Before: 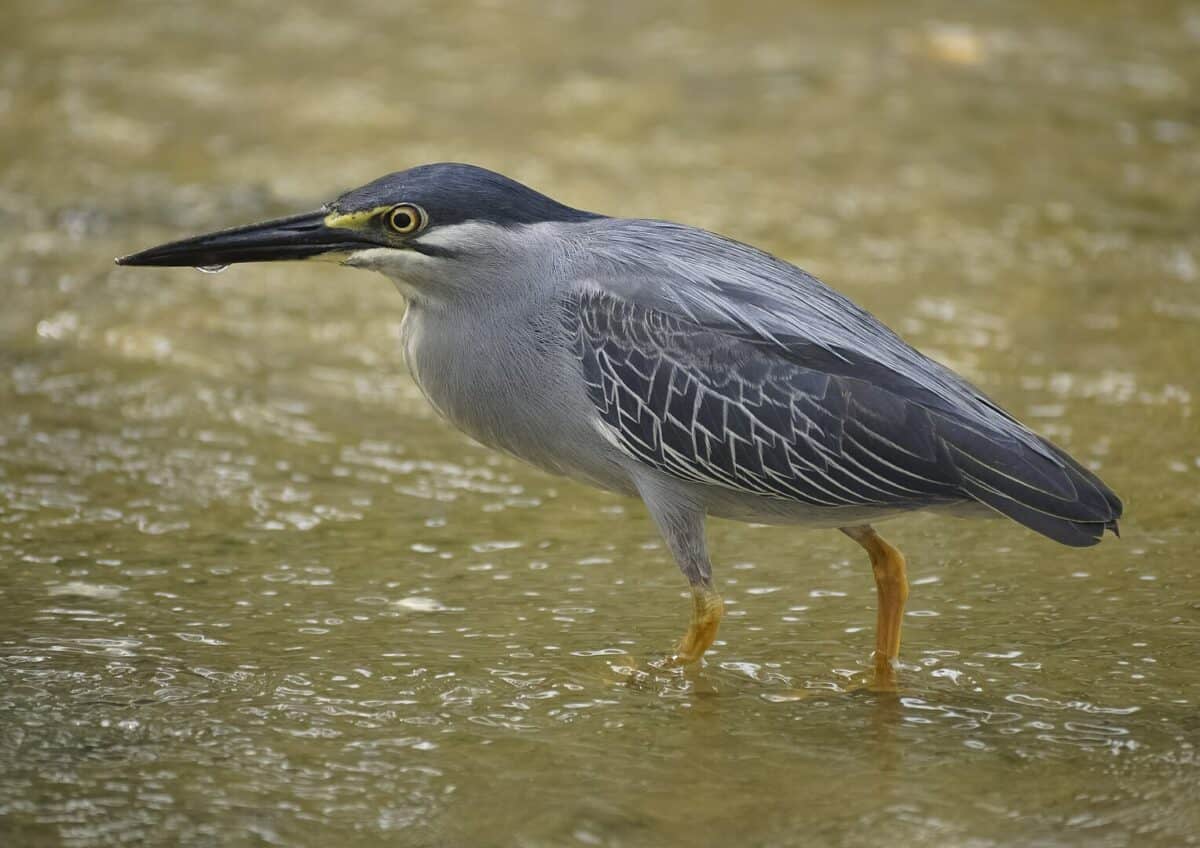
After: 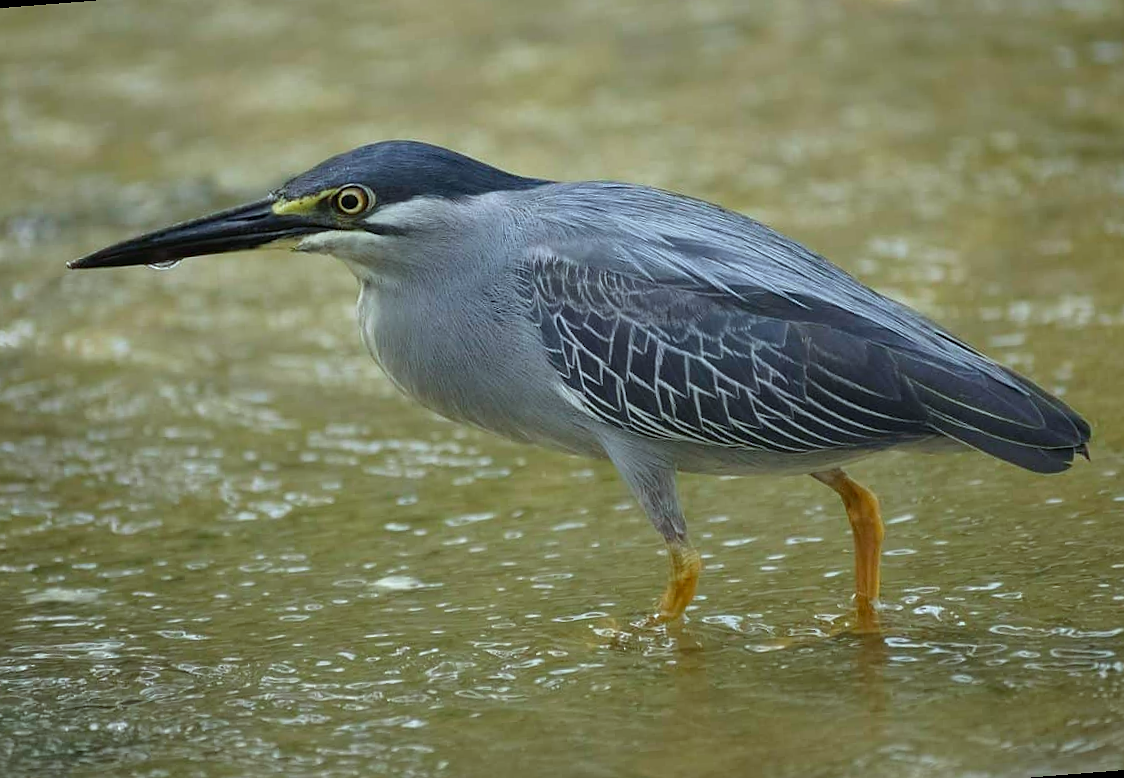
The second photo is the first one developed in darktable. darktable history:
sharpen: radius 1
white balance: red 0.925, blue 1.046
rotate and perspective: rotation -4.57°, crop left 0.054, crop right 0.944, crop top 0.087, crop bottom 0.914
